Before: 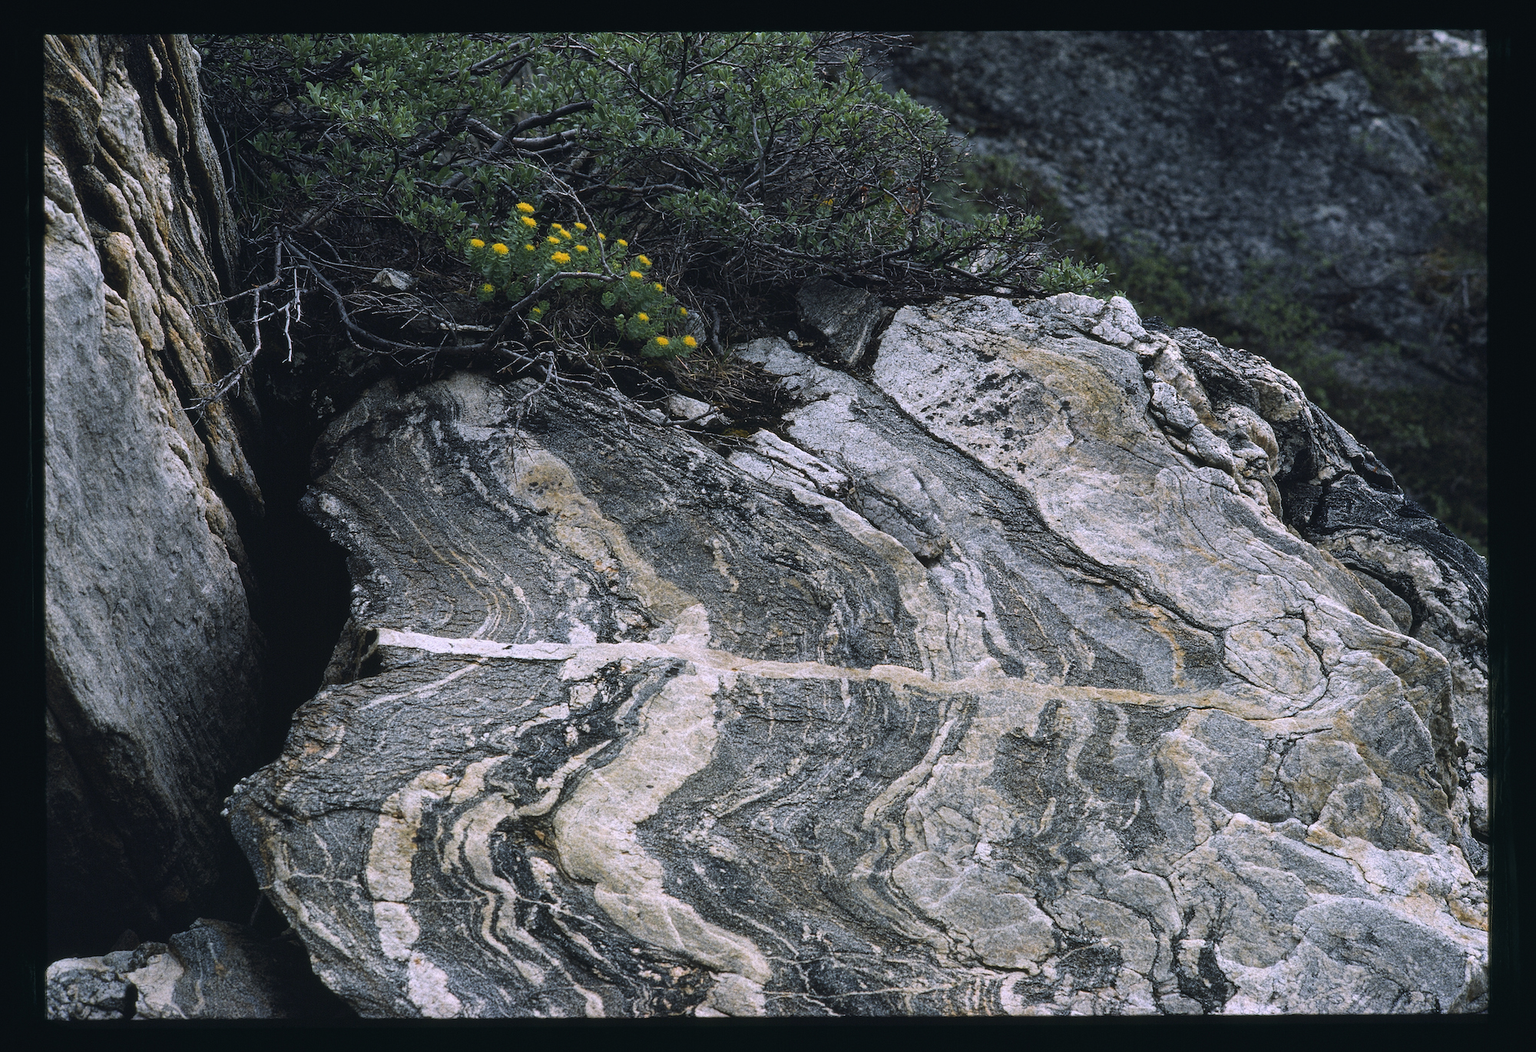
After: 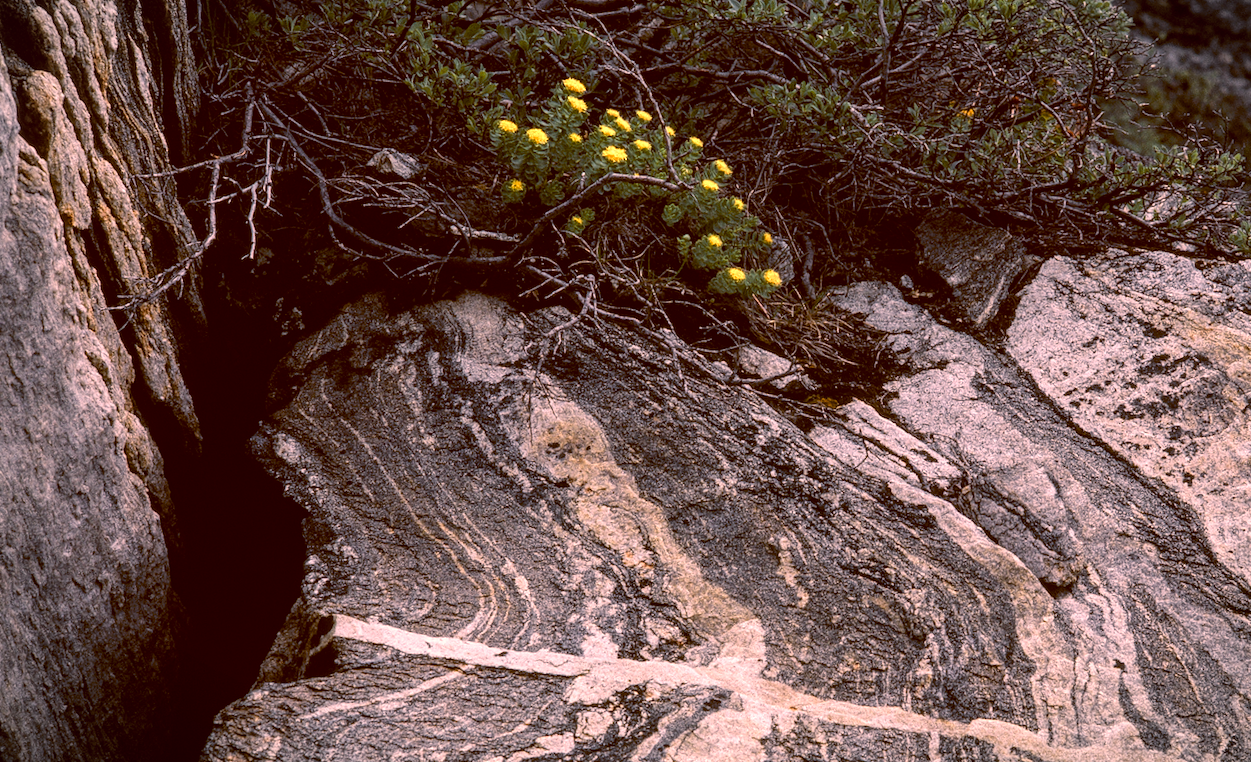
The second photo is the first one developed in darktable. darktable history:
white balance: red 1, blue 1
color zones: curves: ch0 [(0.018, 0.548) (0.224, 0.64) (0.425, 0.447) (0.675, 0.575) (0.732, 0.579)]; ch1 [(0.066, 0.487) (0.25, 0.5) (0.404, 0.43) (0.75, 0.421) (0.956, 0.421)]; ch2 [(0.044, 0.561) (0.215, 0.465) (0.399, 0.544) (0.465, 0.548) (0.614, 0.447) (0.724, 0.43) (0.882, 0.623) (0.956, 0.632)]
color balance: lift [1, 1.015, 1.004, 0.985], gamma [1, 0.958, 0.971, 1.042], gain [1, 0.956, 0.977, 1.044]
color correction: highlights a* 21.16, highlights b* 19.61
vignetting: fall-off start 100%, fall-off radius 64.94%, automatic ratio true, unbound false
crop and rotate: angle -4.99°, left 2.122%, top 6.945%, right 27.566%, bottom 30.519%
local contrast: on, module defaults
